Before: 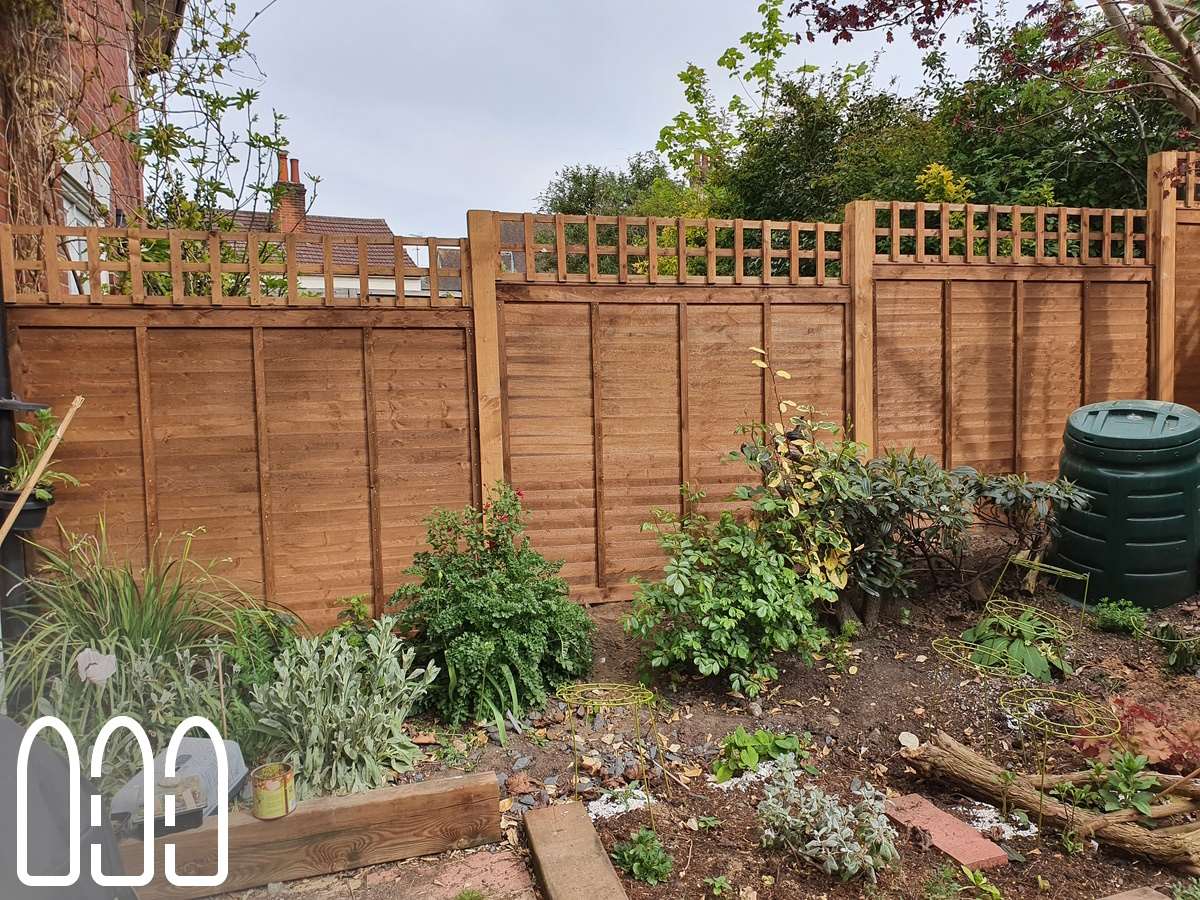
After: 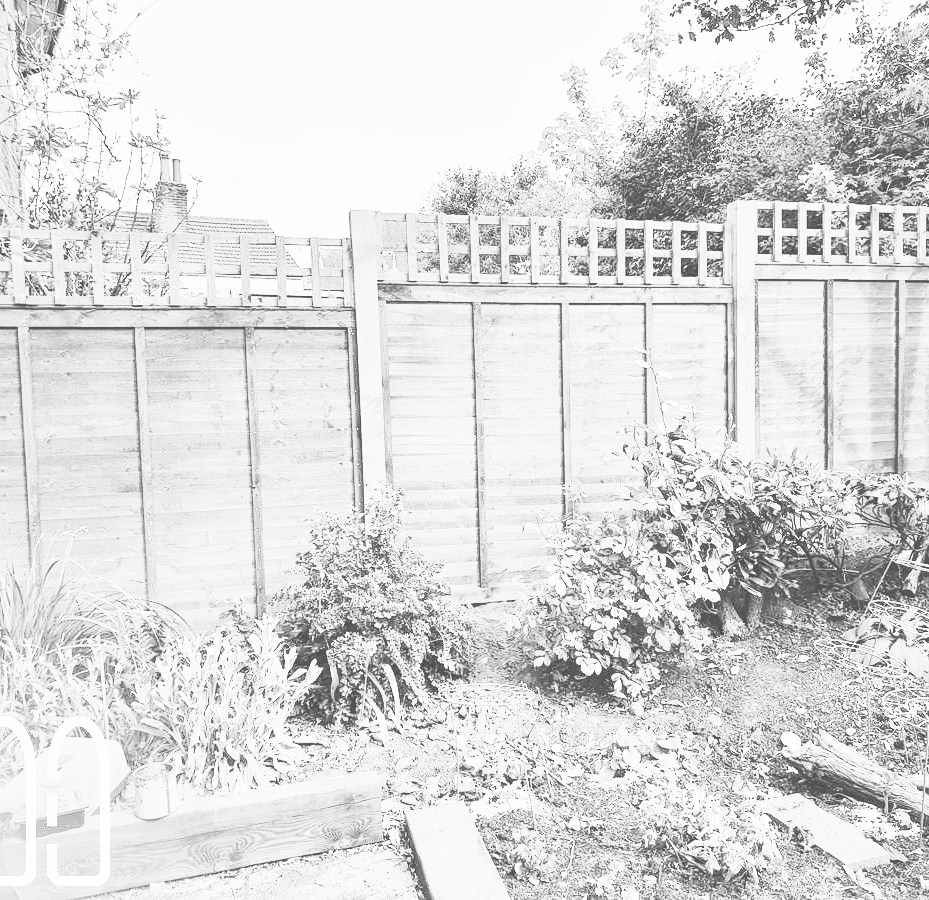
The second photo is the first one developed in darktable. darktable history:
filmic rgb: black relative exposure -16 EV, white relative exposure 4.97 EV, hardness 6.25
crop: left 9.88%, right 12.664%
exposure: black level correction -0.023, exposure 1.397 EV, compensate highlight preservation false
contrast brightness saturation: contrast 0.53, brightness 0.47, saturation -1
